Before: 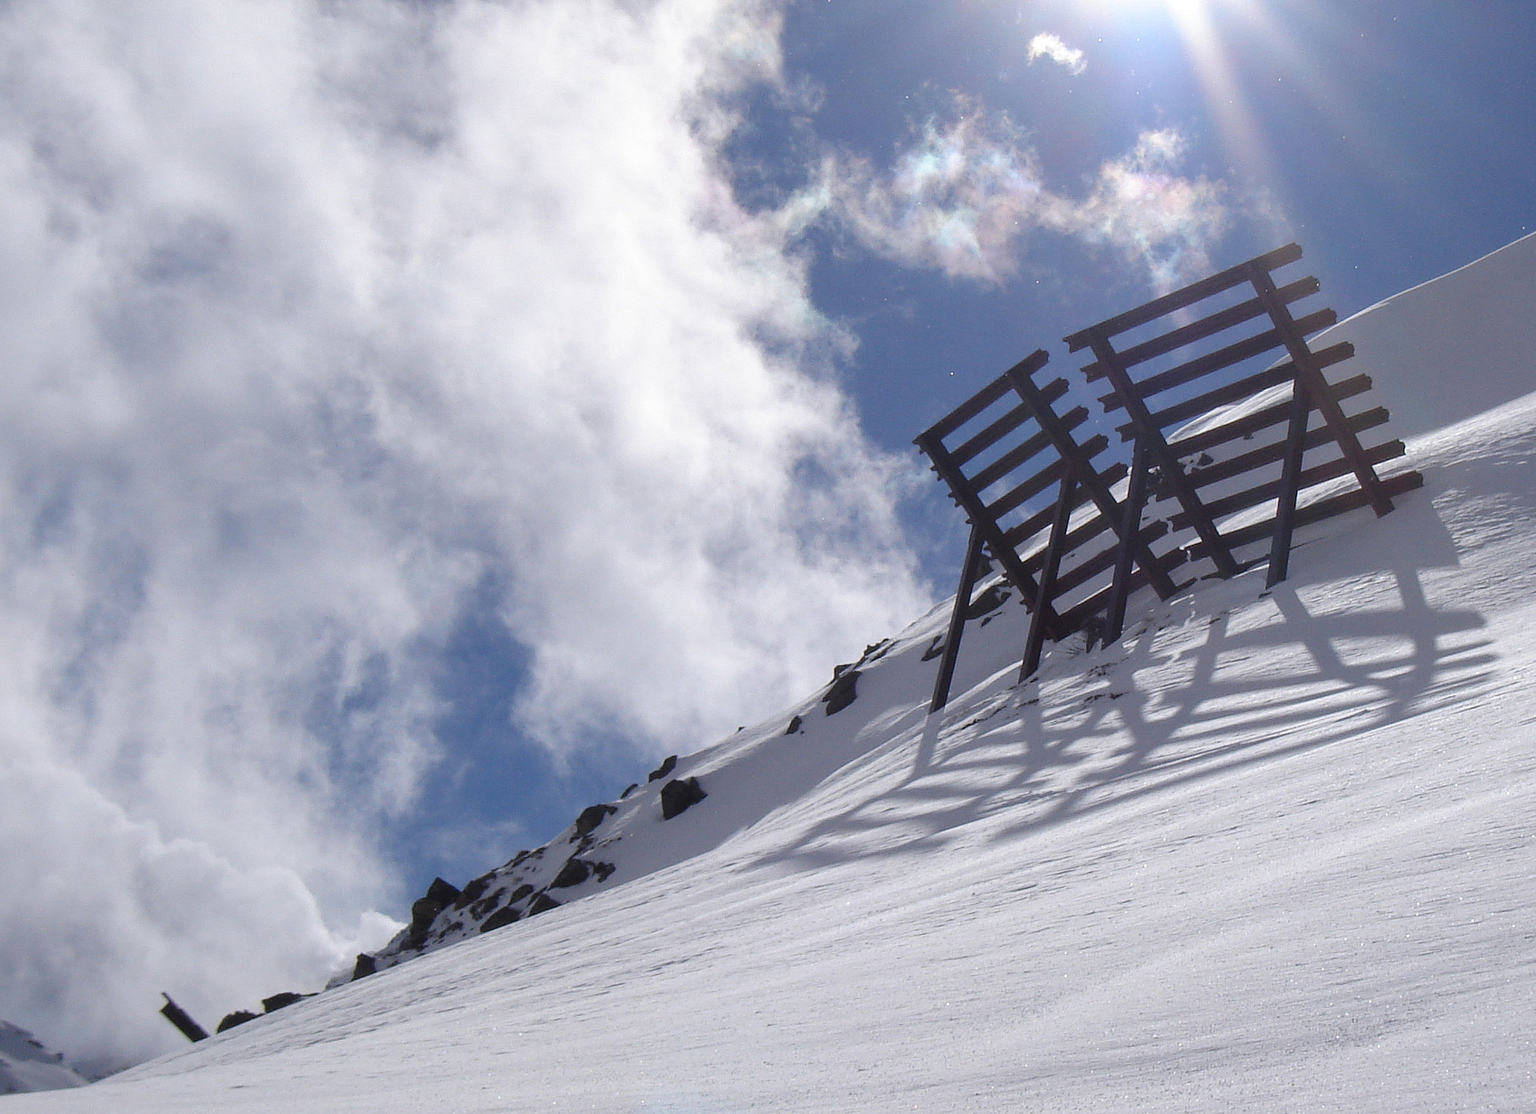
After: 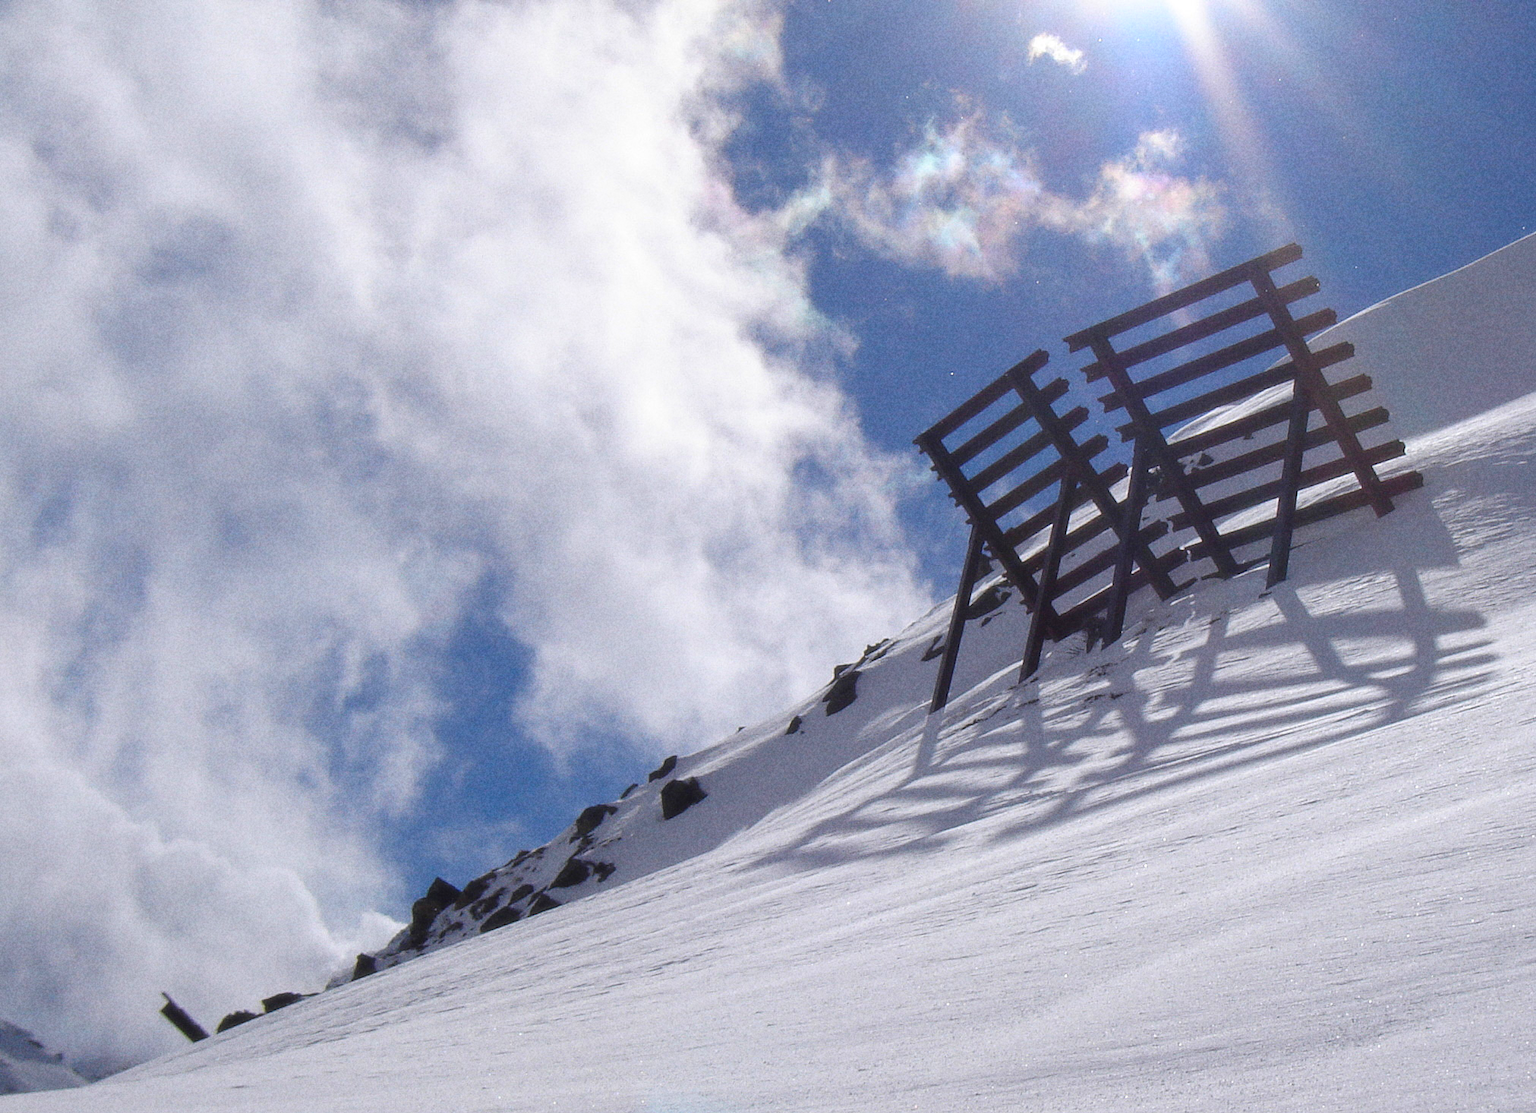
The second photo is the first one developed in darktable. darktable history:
soften: size 10%, saturation 50%, brightness 0.2 EV, mix 10%
color balance rgb: perceptual saturation grading › global saturation 30%, global vibrance 20%
grain: coarseness 22.88 ISO
